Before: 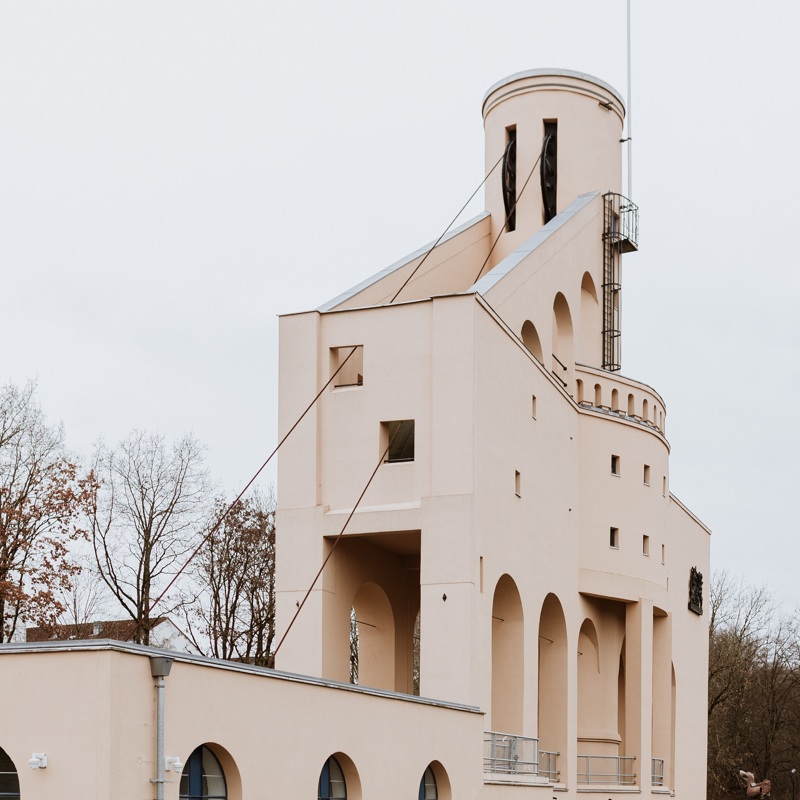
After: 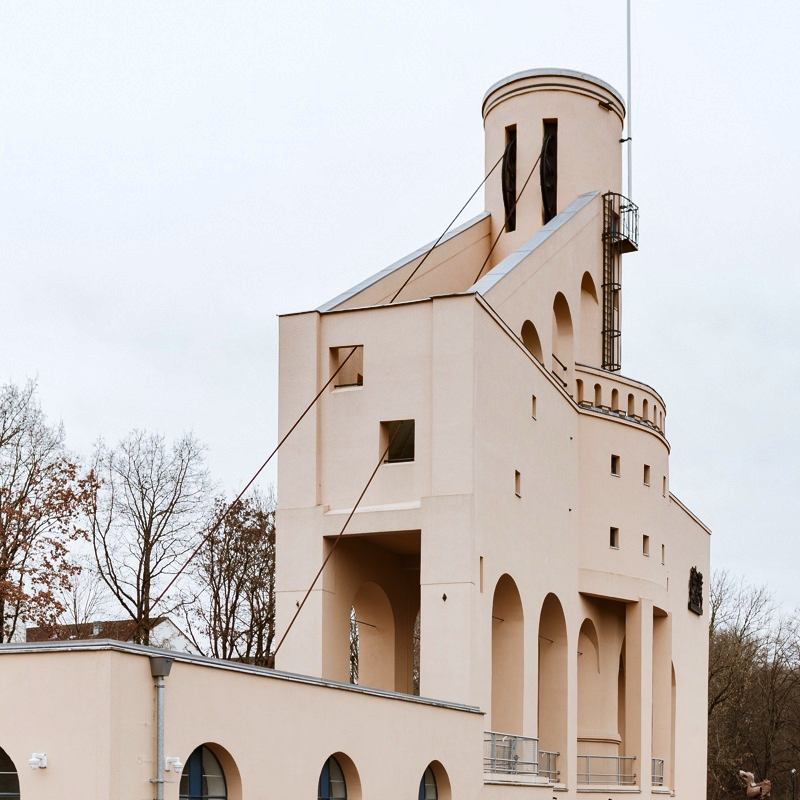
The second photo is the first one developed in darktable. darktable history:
exposure: exposure 0.218 EV, compensate exposure bias true, compensate highlight preservation false
shadows and highlights: highlights color adjustment 89.39%, low approximation 0.01, soften with gaussian
